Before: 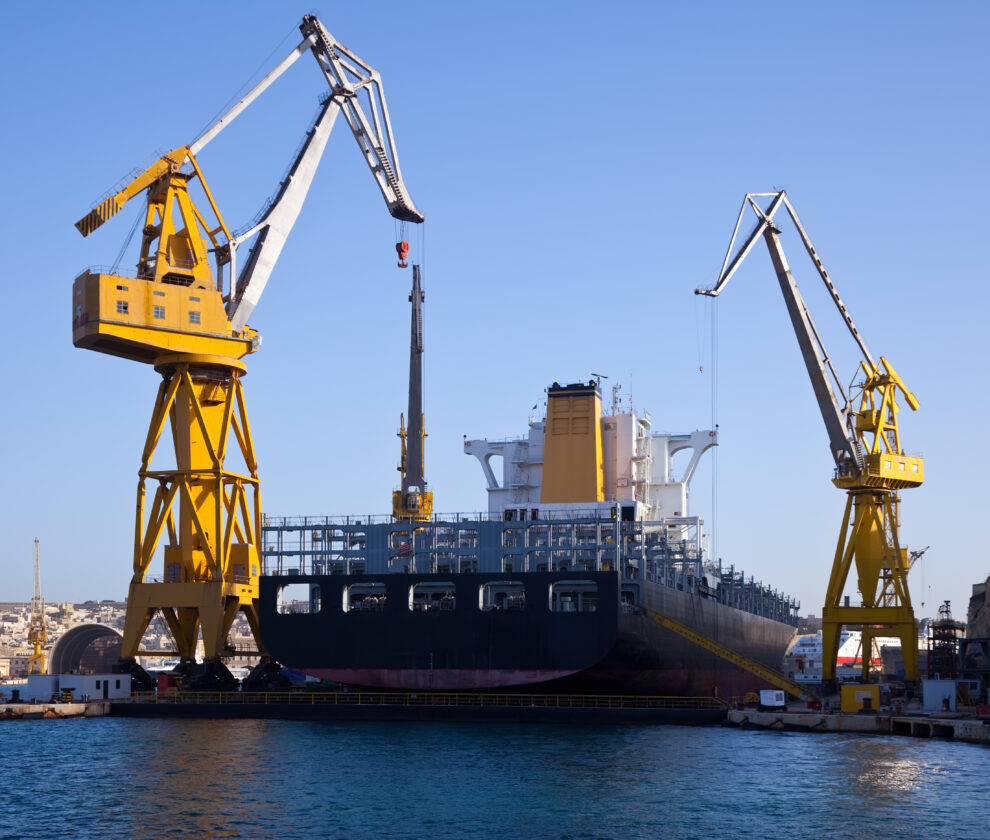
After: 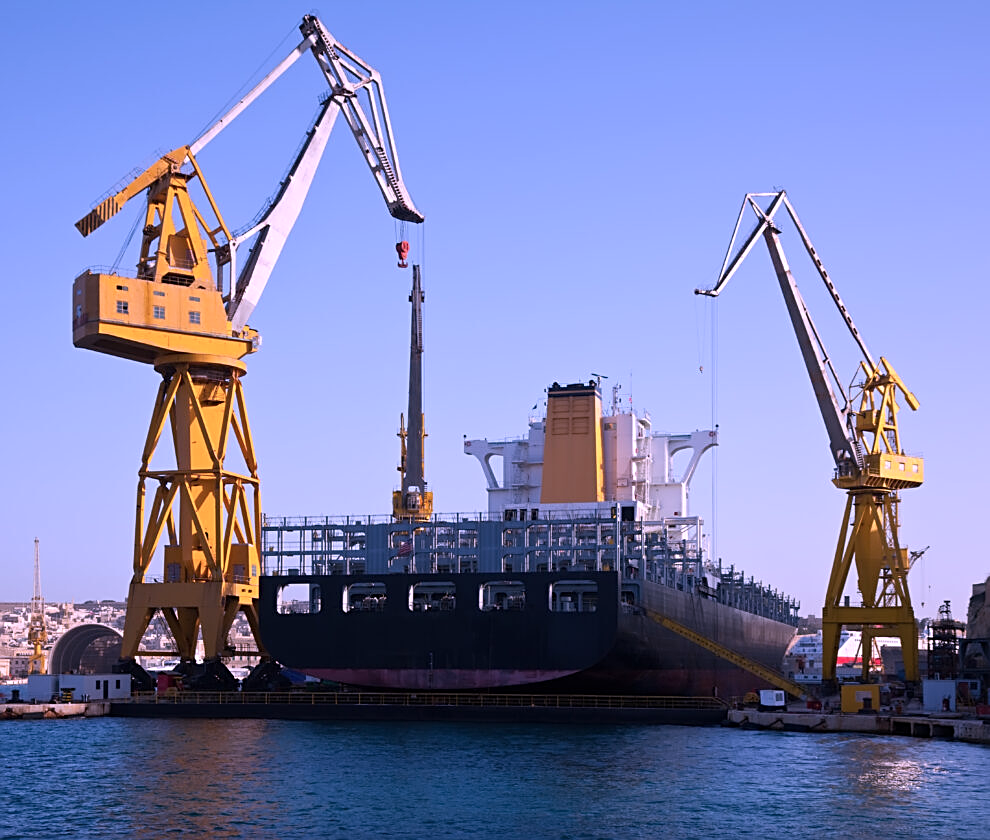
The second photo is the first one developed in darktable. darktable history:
color correction: highlights a* 15.99, highlights b* -20.57
sharpen: on, module defaults
